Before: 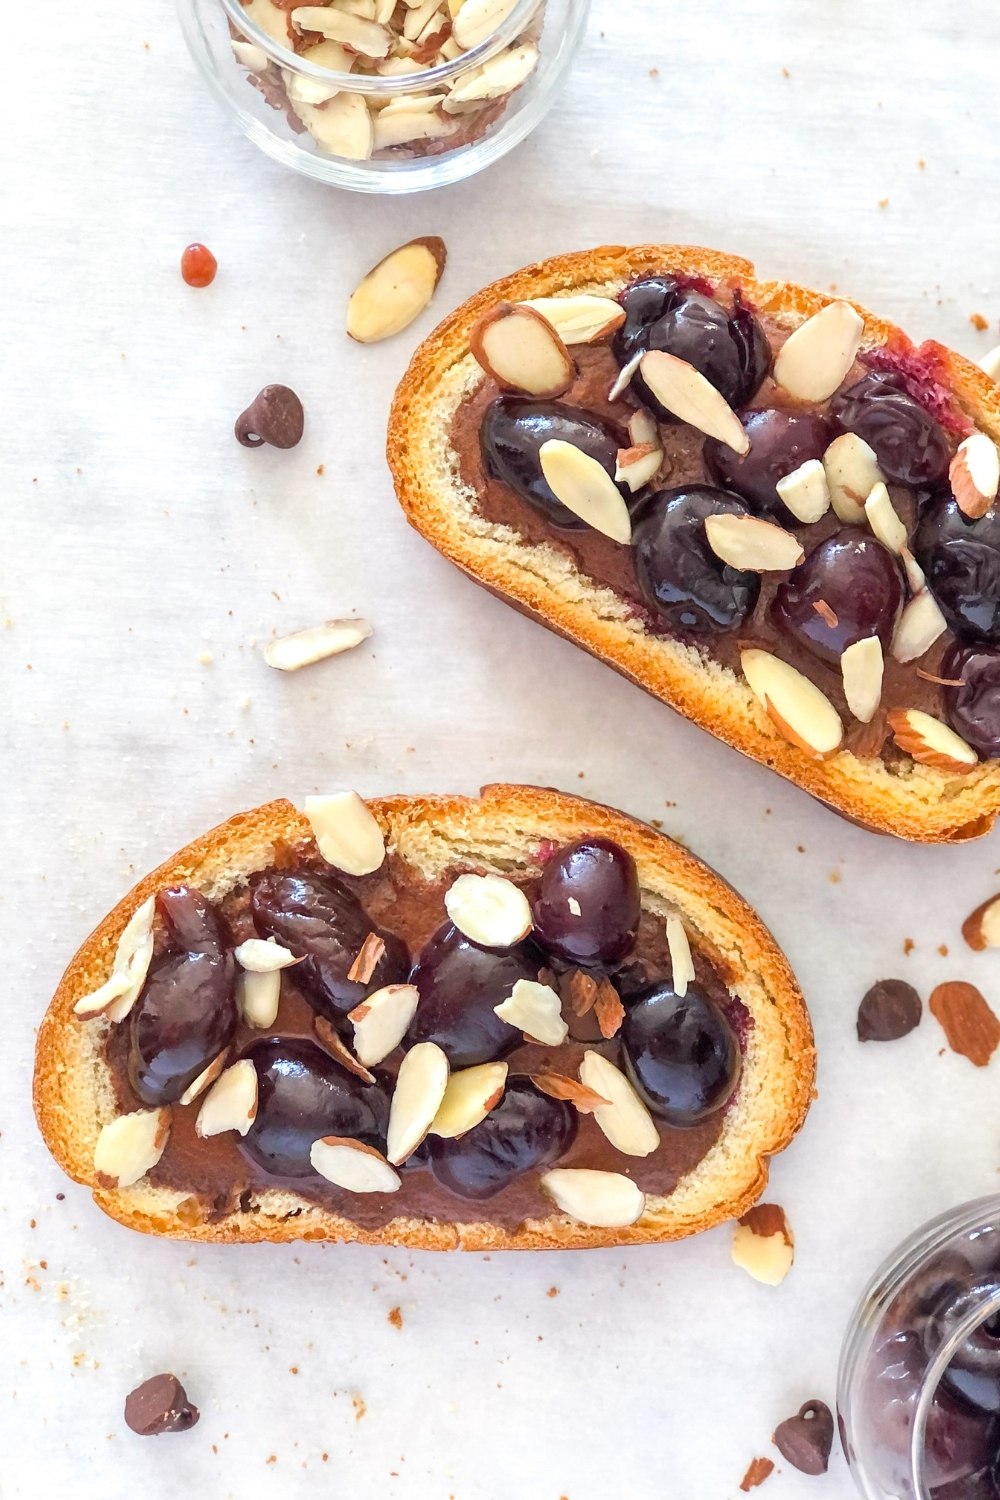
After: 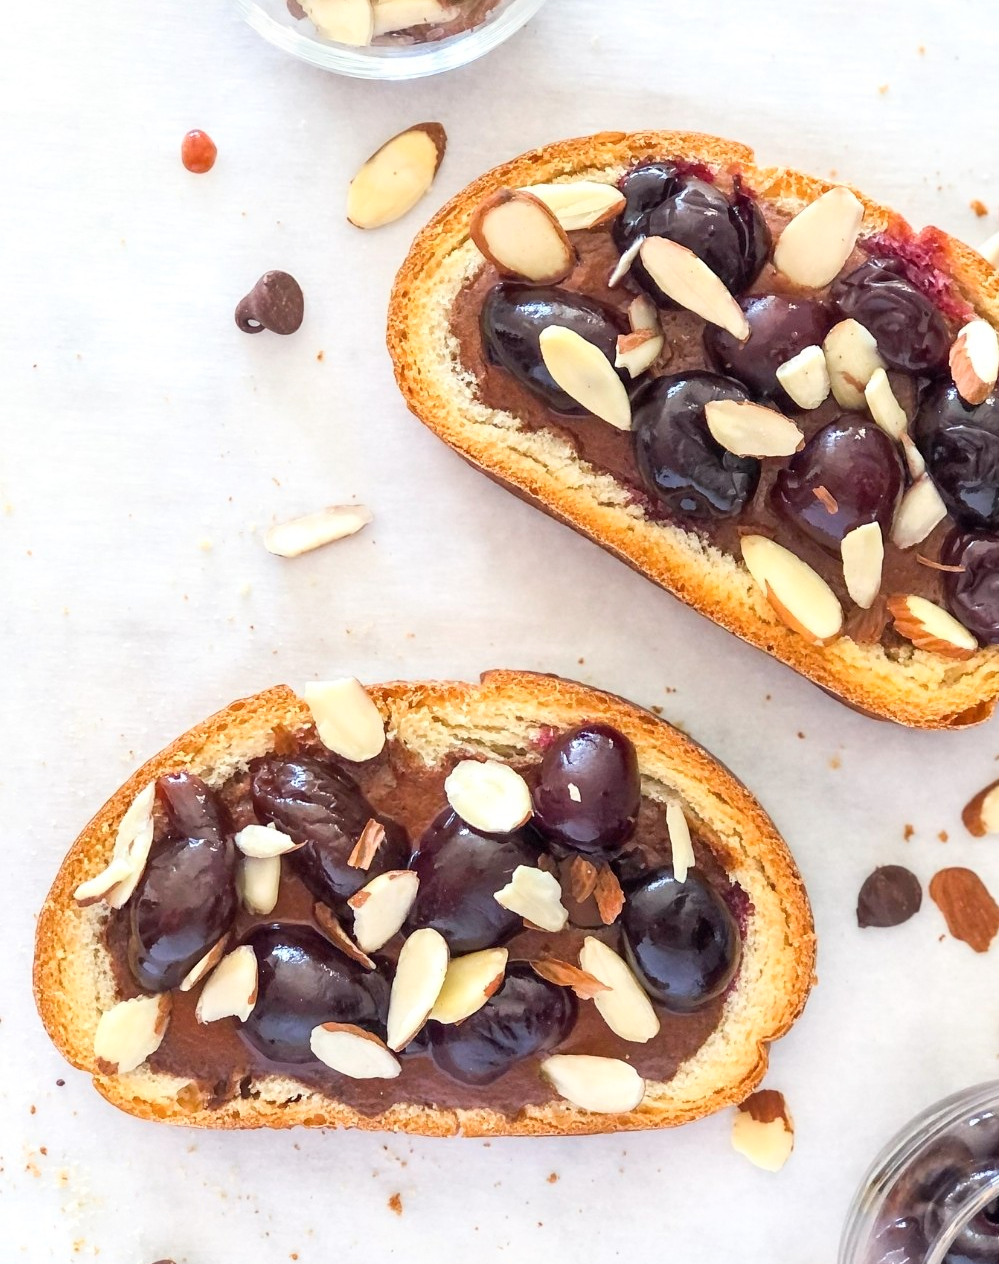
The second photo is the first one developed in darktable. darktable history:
shadows and highlights: shadows 0, highlights 40
crop: top 7.625%, bottom 8.027%
